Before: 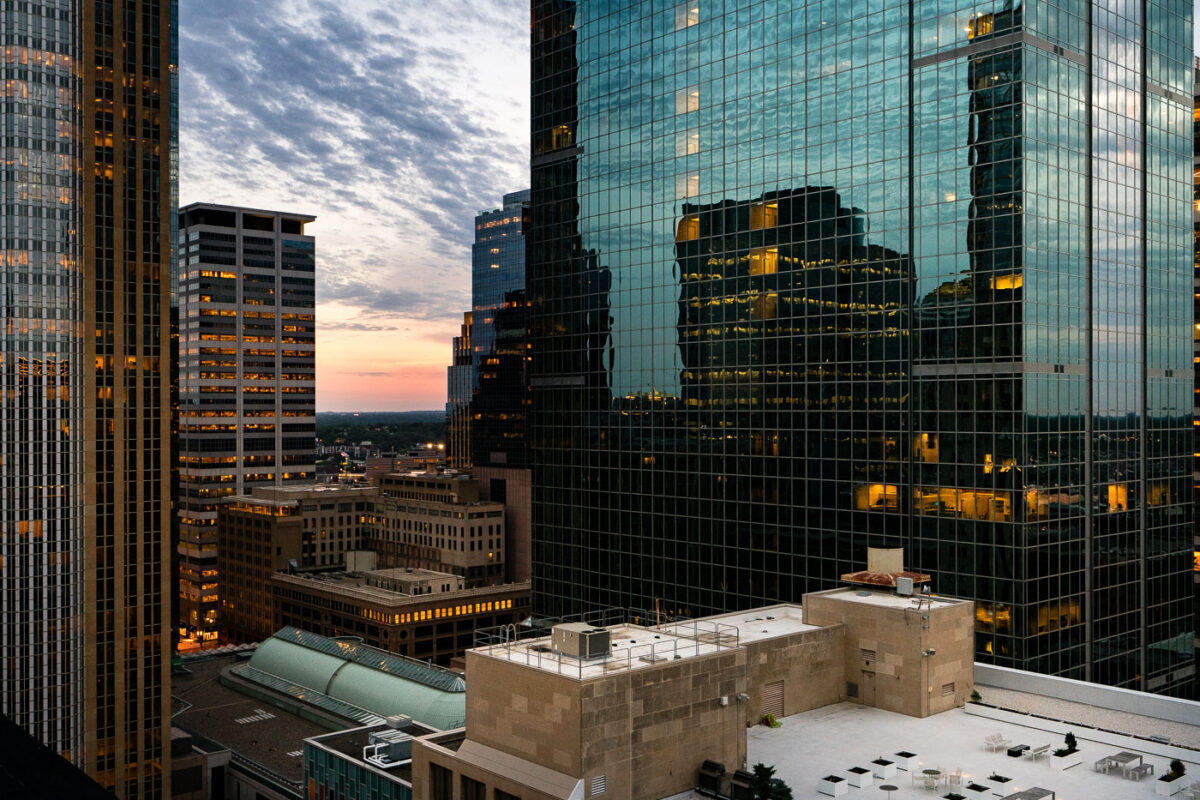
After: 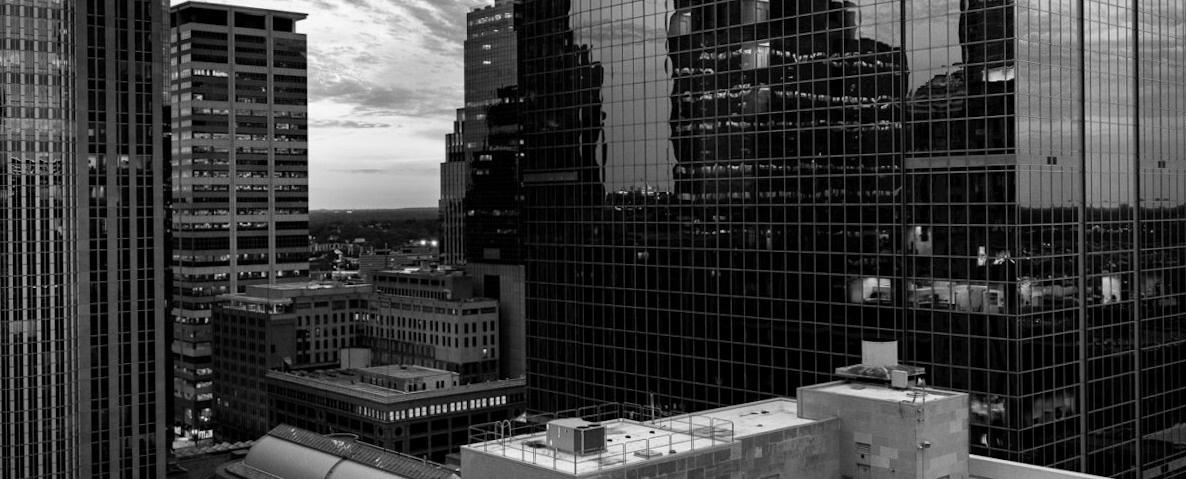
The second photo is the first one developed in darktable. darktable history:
color zones: curves: ch1 [(0.25, 0.61) (0.75, 0.248)]
rotate and perspective: rotation -0.45°, automatic cropping original format, crop left 0.008, crop right 0.992, crop top 0.012, crop bottom 0.988
exposure: black level correction 0.001, compensate highlight preservation false
crop and rotate: top 25.357%, bottom 13.942%
monochrome: on, module defaults
